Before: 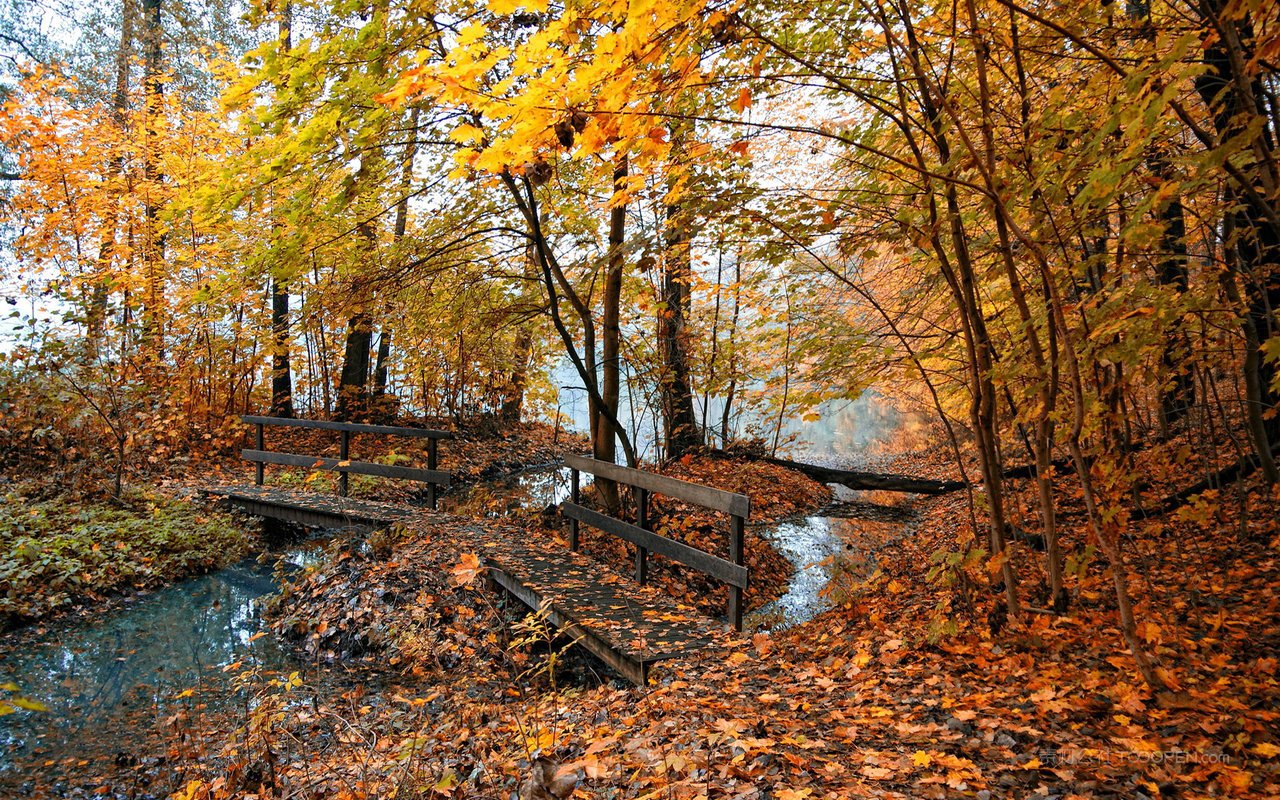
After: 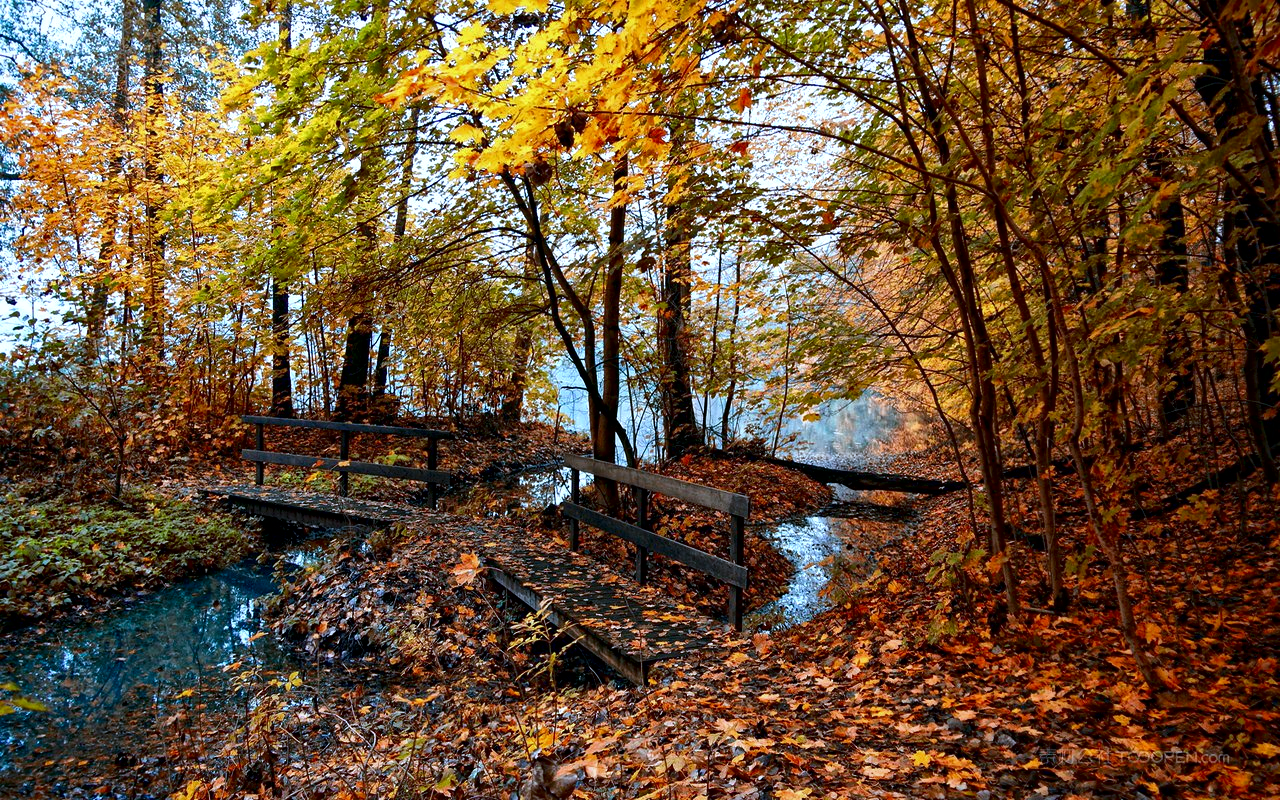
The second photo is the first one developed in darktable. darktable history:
contrast brightness saturation: brightness -0.207, saturation 0.081
color calibration: illuminant as shot in camera, x 0.379, y 0.381, temperature 4095.1 K
exposure: black level correction 0.001, exposure 0.139 EV, compensate highlight preservation false
local contrast: mode bilateral grid, contrast 19, coarseness 51, detail 144%, midtone range 0.2
